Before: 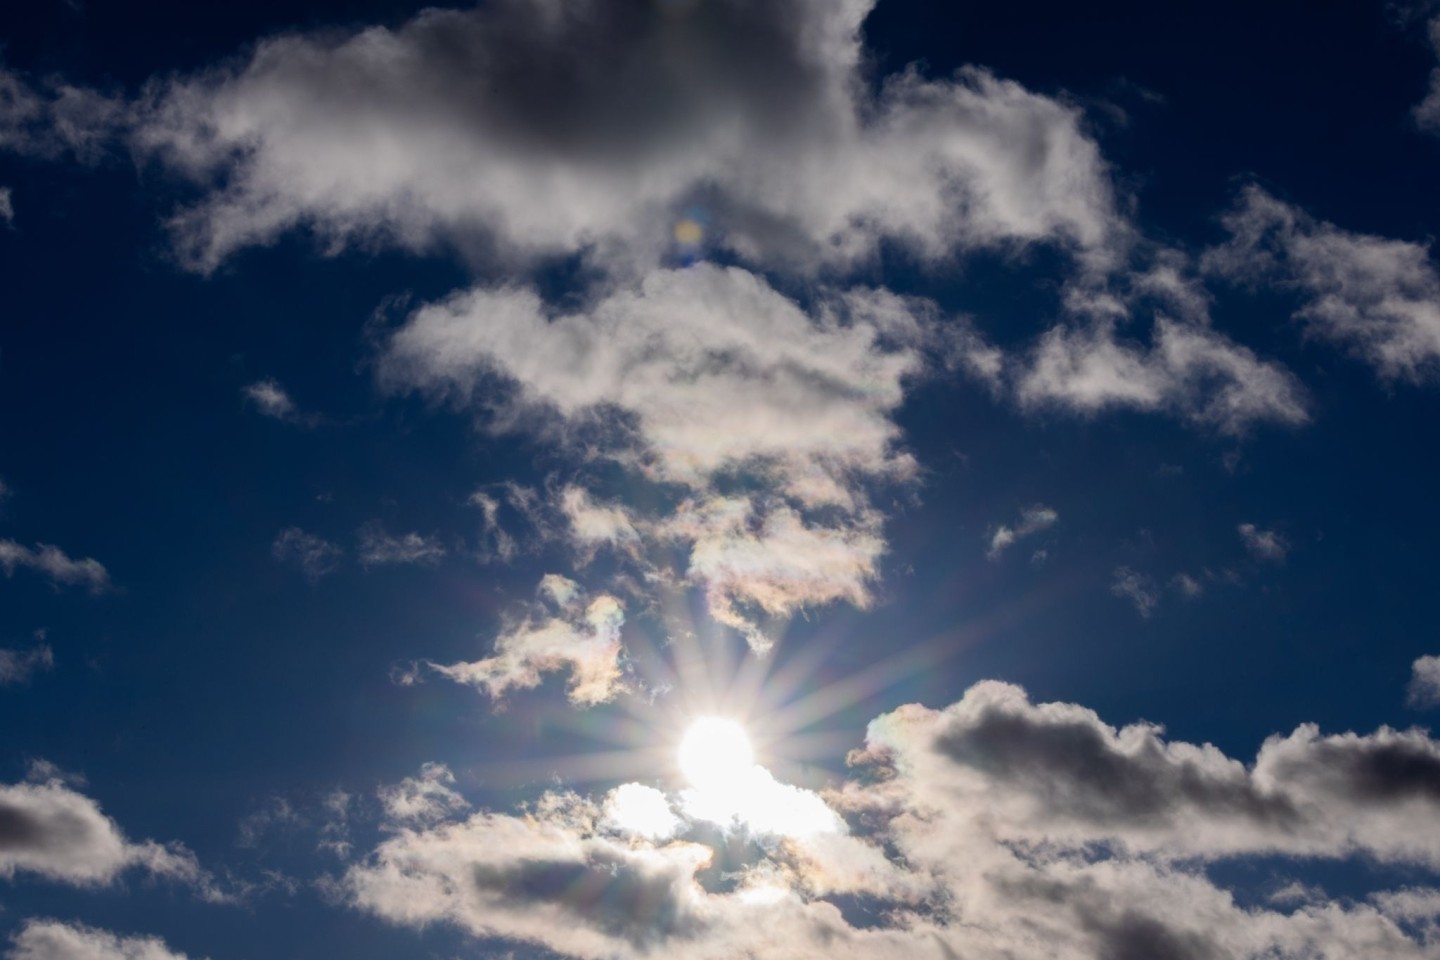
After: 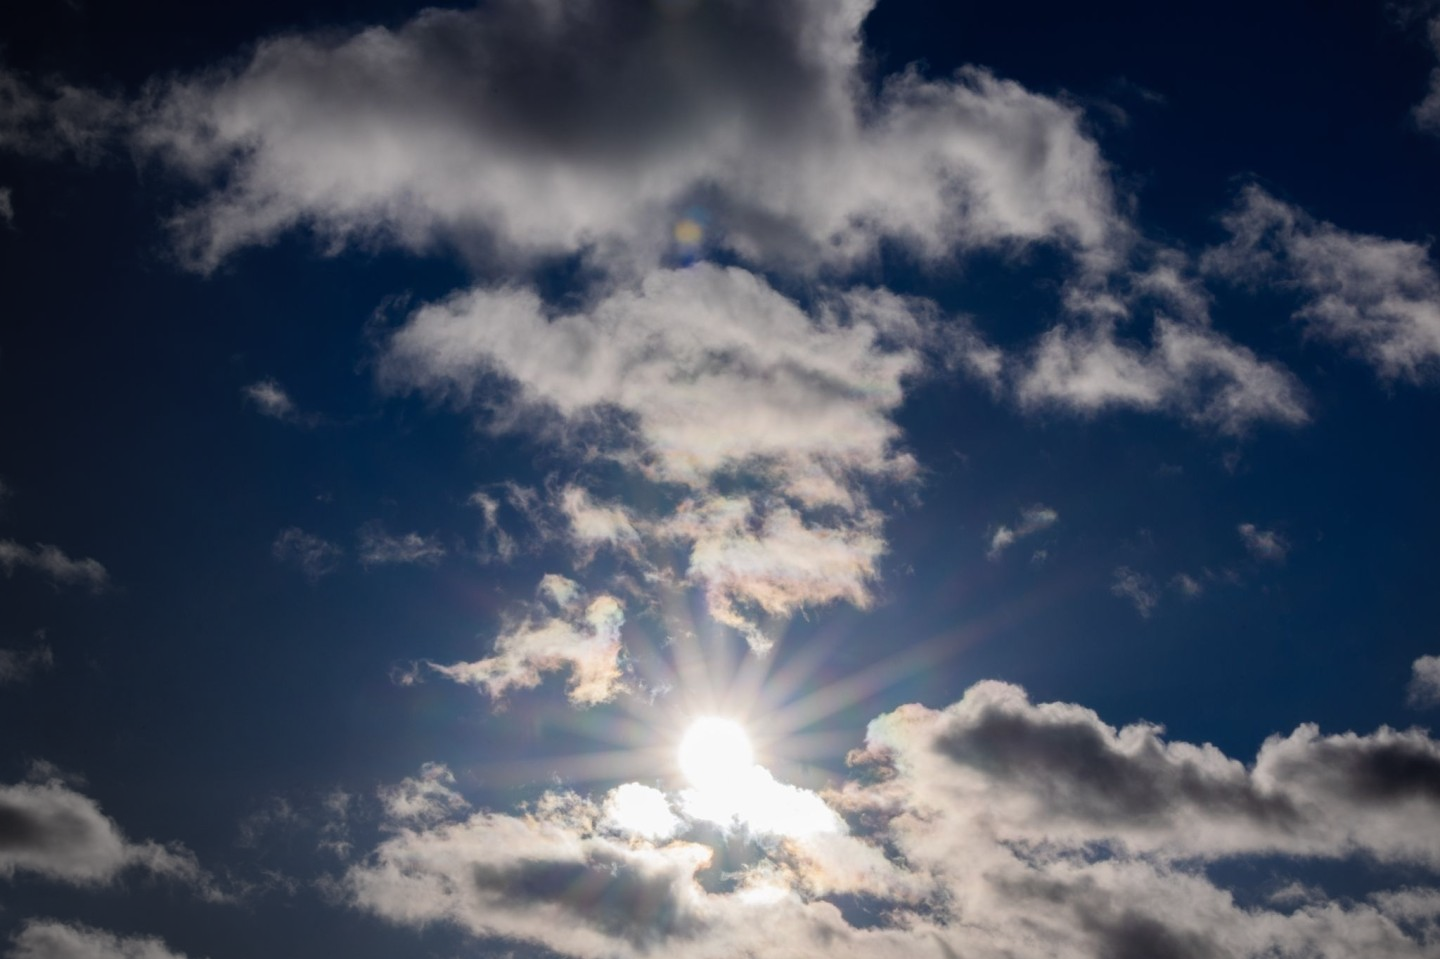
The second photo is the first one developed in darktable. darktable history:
vignetting: fall-off start 73.57%, center (0.22, -0.235)
crop: bottom 0.071%
